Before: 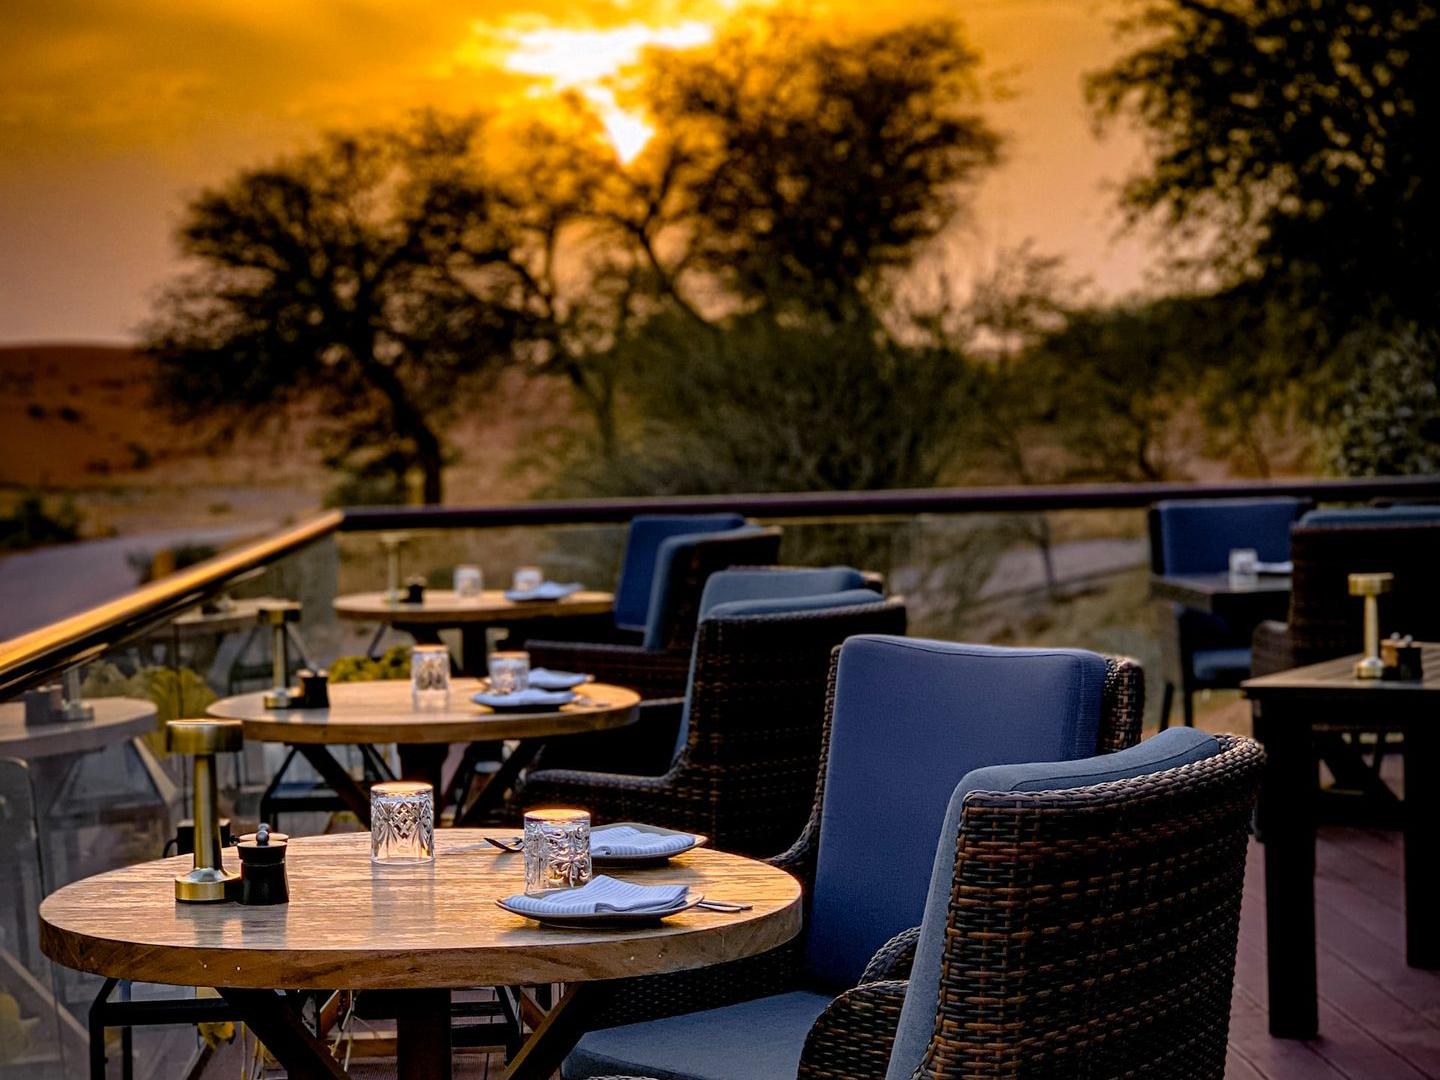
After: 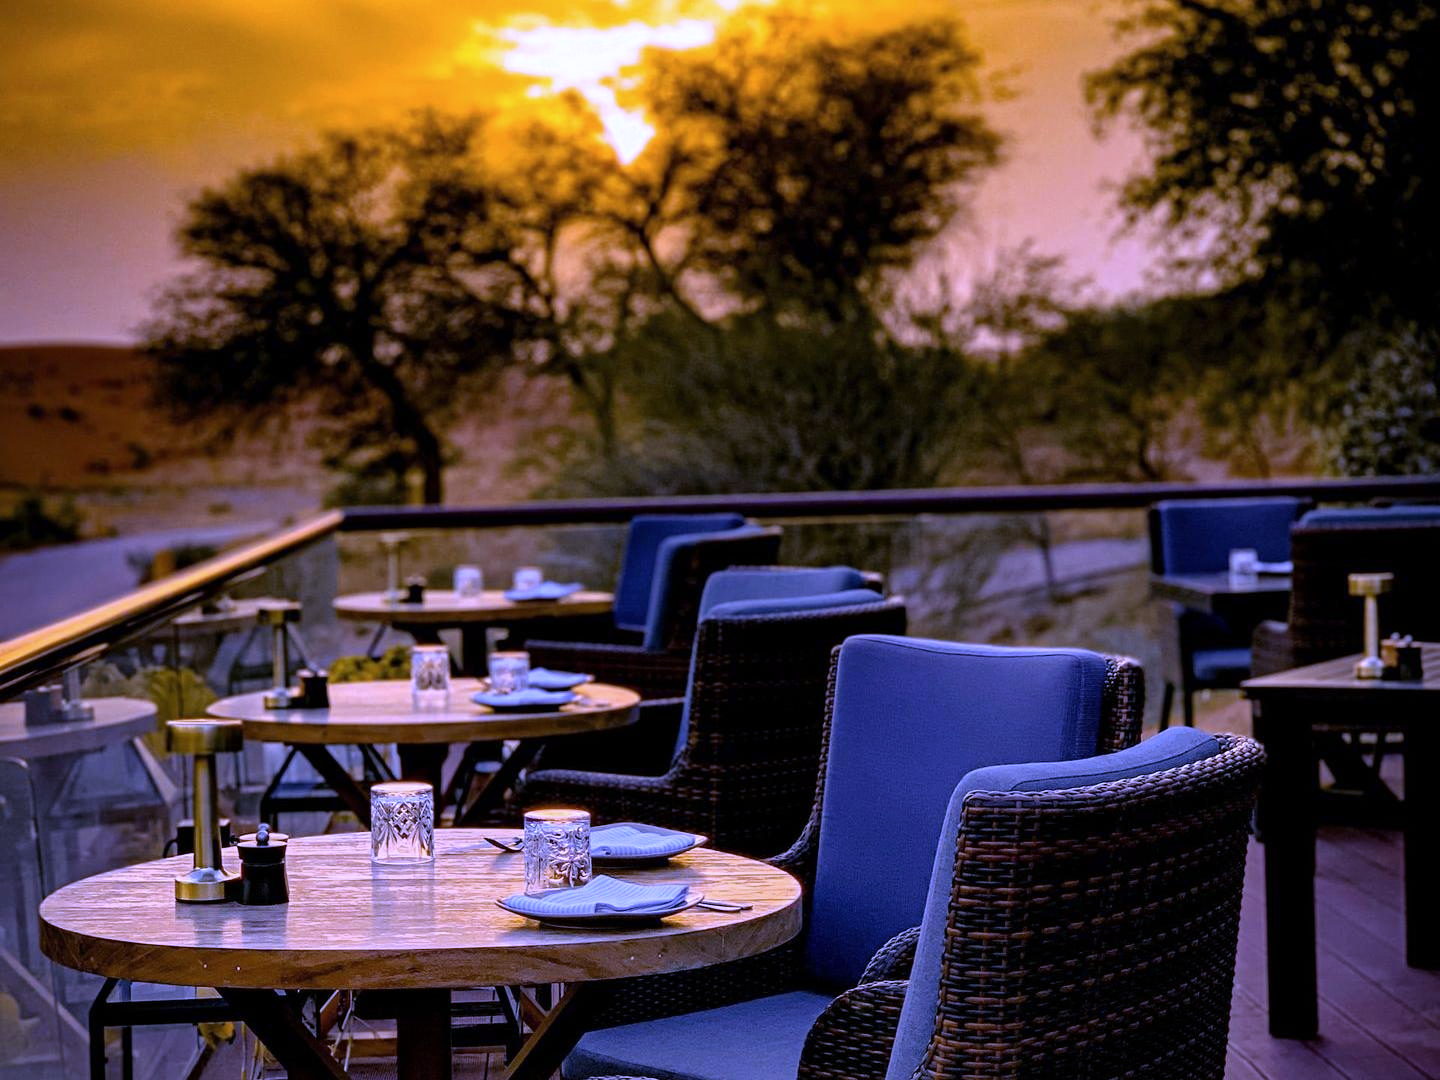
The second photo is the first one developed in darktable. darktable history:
white balance: red 0.98, blue 1.61
contrast brightness saturation: saturation -0.05
